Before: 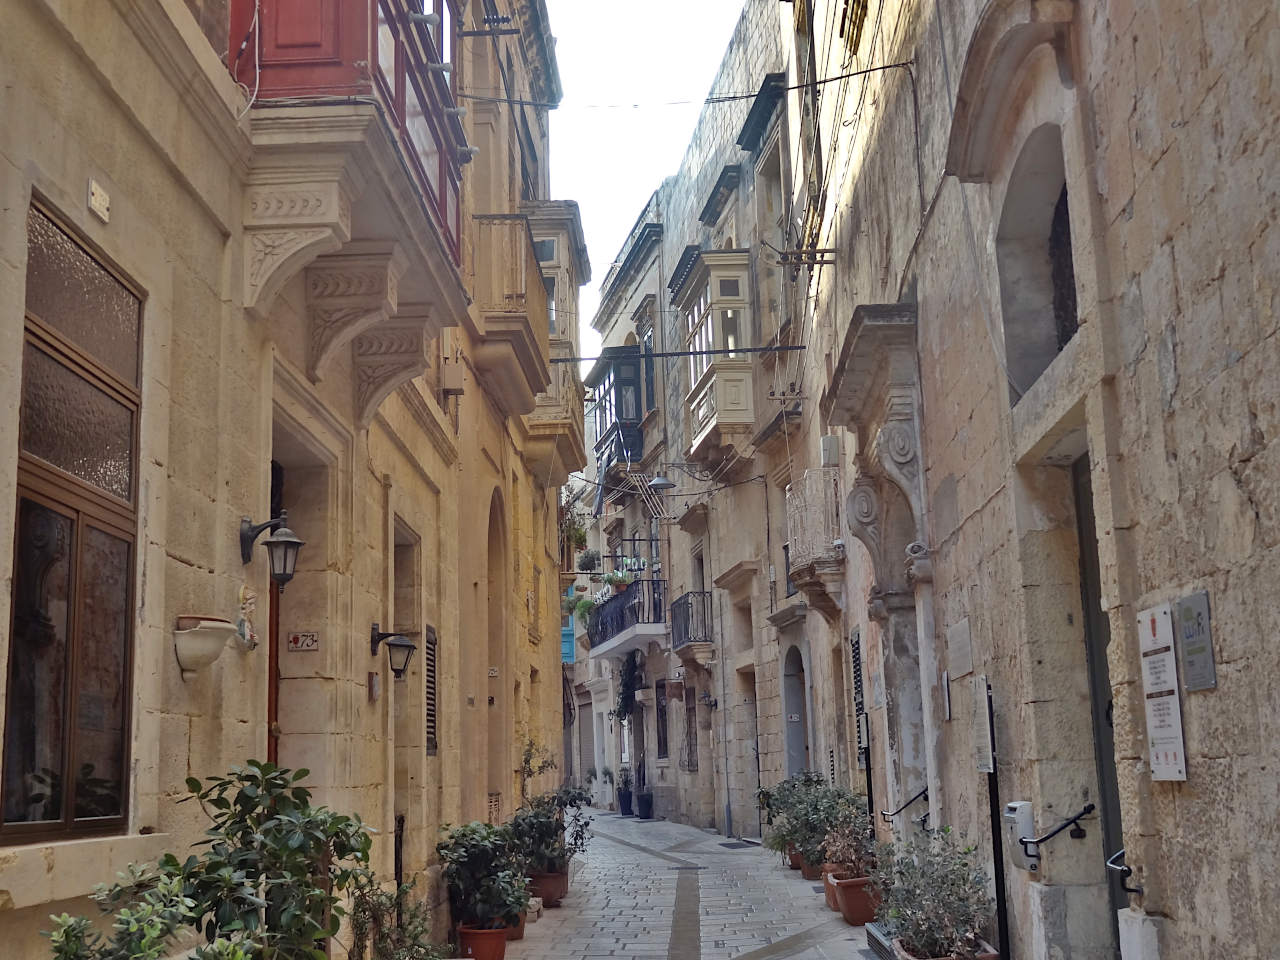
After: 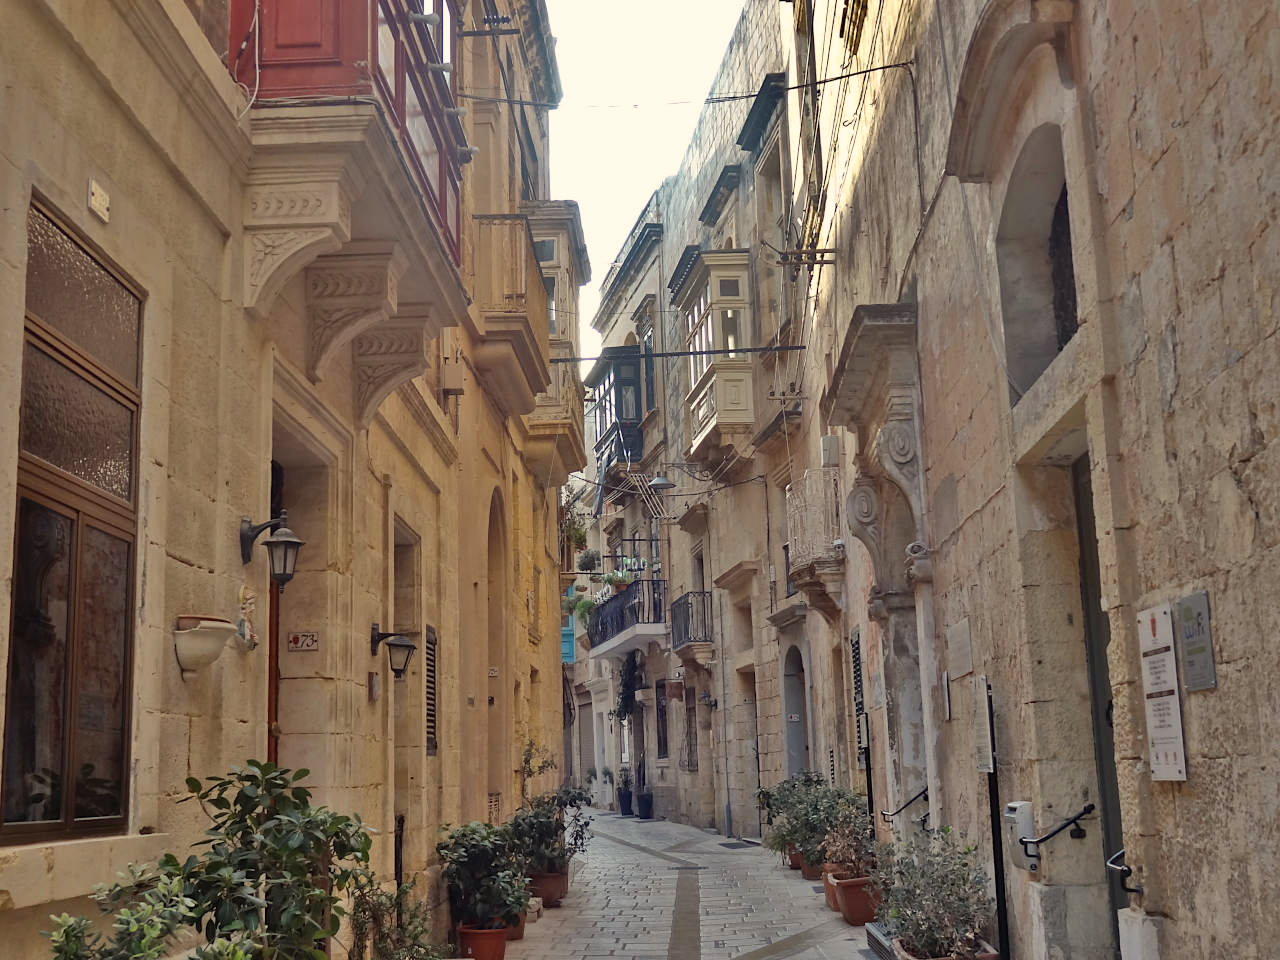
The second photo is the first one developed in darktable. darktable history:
exposure: exposure -0.048 EV, compensate highlight preservation false
white balance: red 1.045, blue 0.932
